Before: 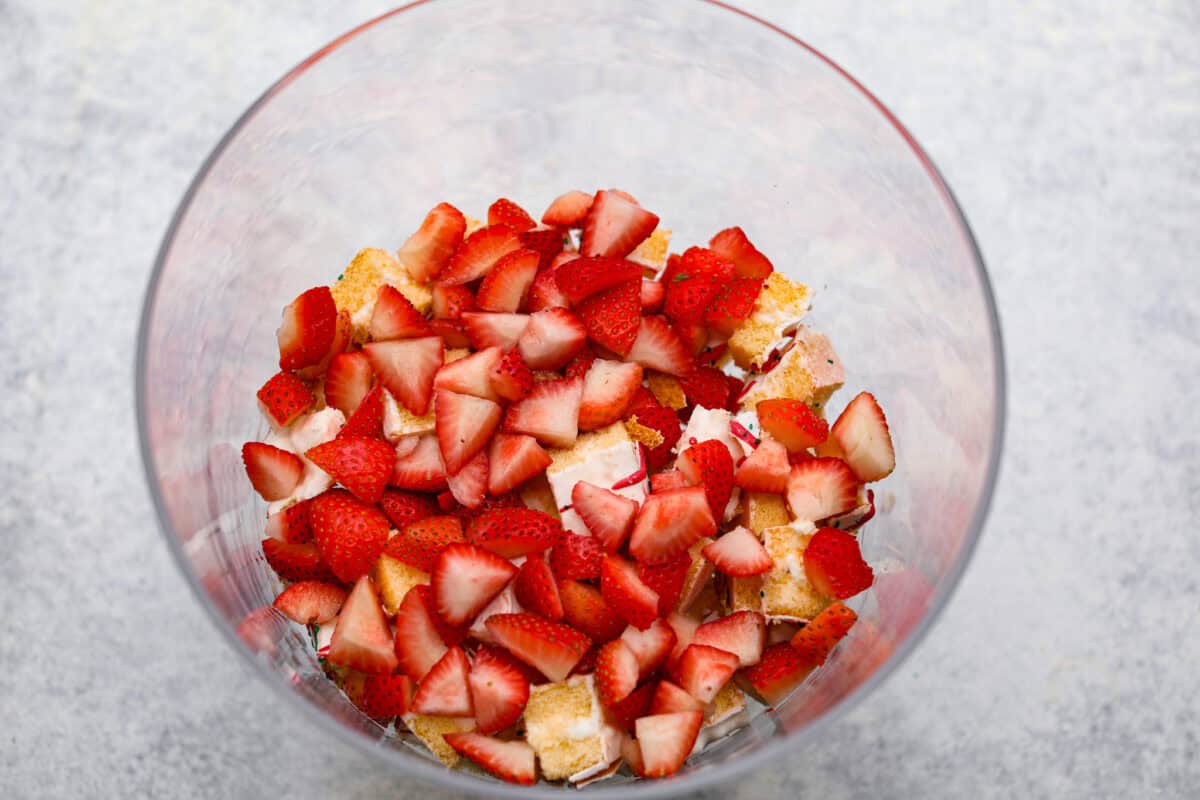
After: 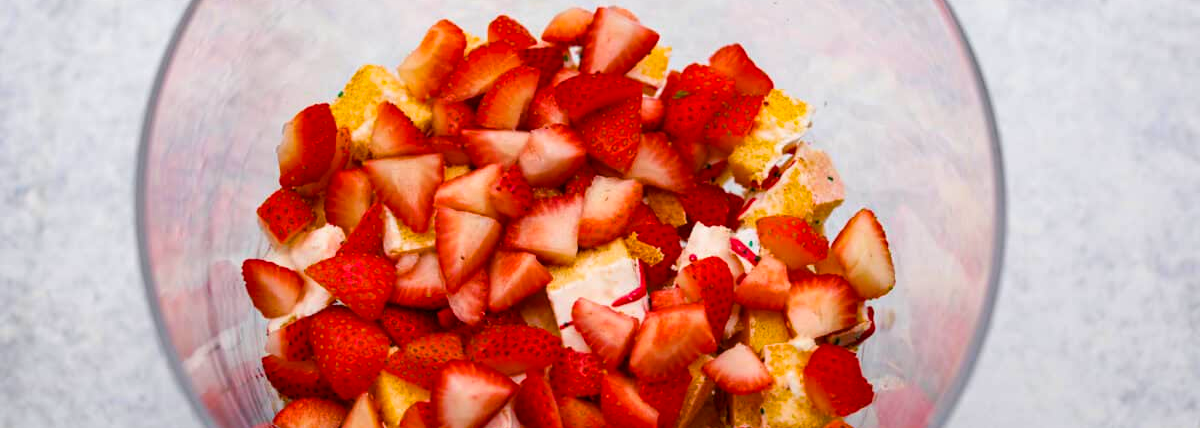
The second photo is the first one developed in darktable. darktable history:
color balance rgb: linear chroma grading › global chroma 14.944%, perceptual saturation grading › global saturation 15.139%, global vibrance 20%
crop and rotate: top 23.035%, bottom 23.442%
